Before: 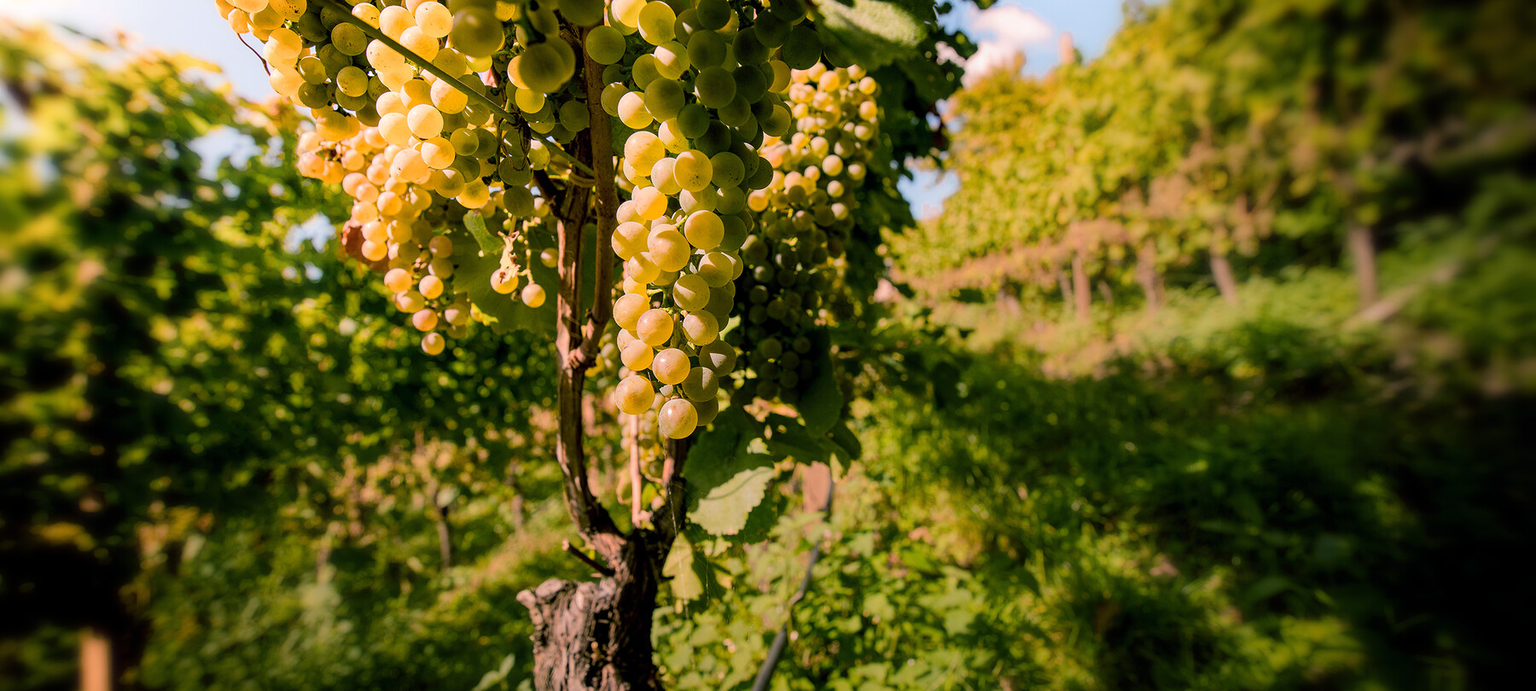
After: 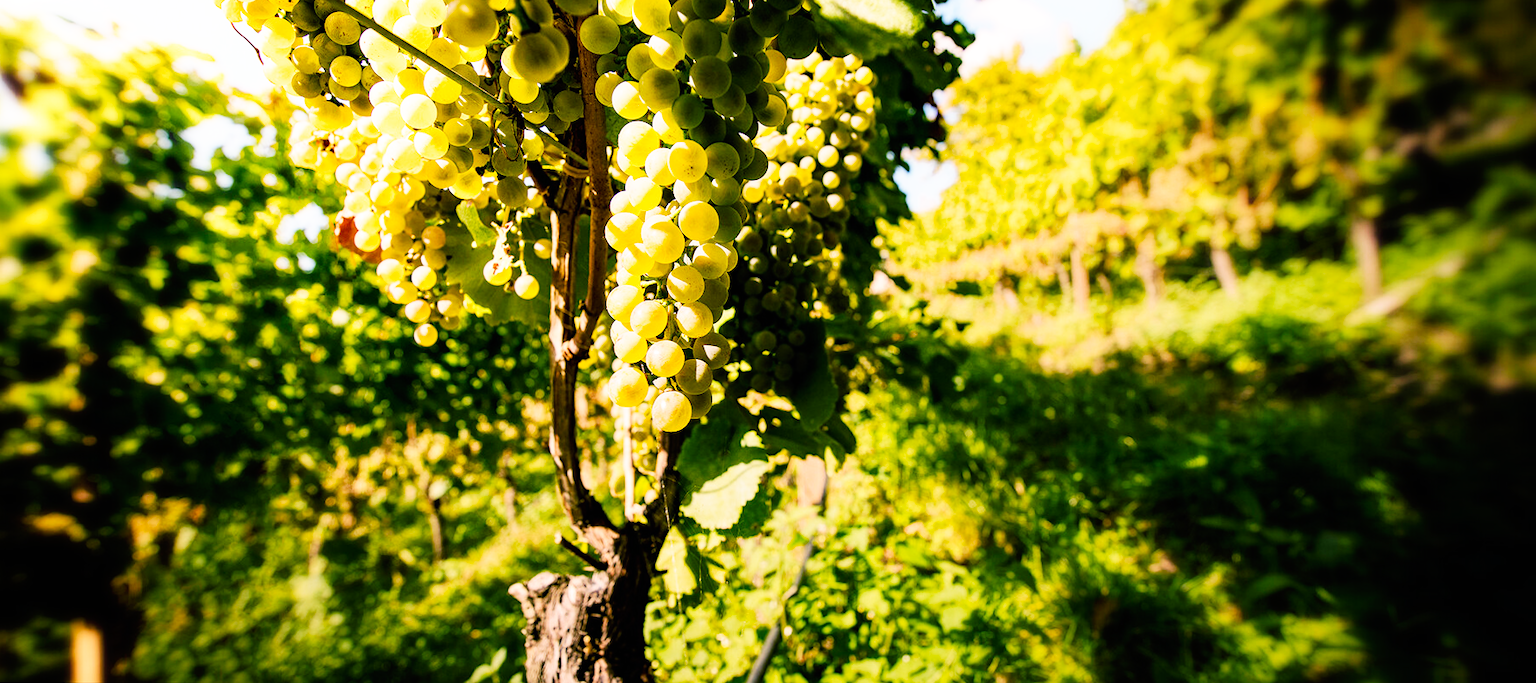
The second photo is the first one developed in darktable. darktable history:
crop: top 1.049%, right 0.001%
base curve: curves: ch0 [(0, 0) (0.007, 0.004) (0.027, 0.03) (0.046, 0.07) (0.207, 0.54) (0.442, 0.872) (0.673, 0.972) (1, 1)], preserve colors none
rotate and perspective: rotation 0.192°, lens shift (horizontal) -0.015, crop left 0.005, crop right 0.996, crop top 0.006, crop bottom 0.99
